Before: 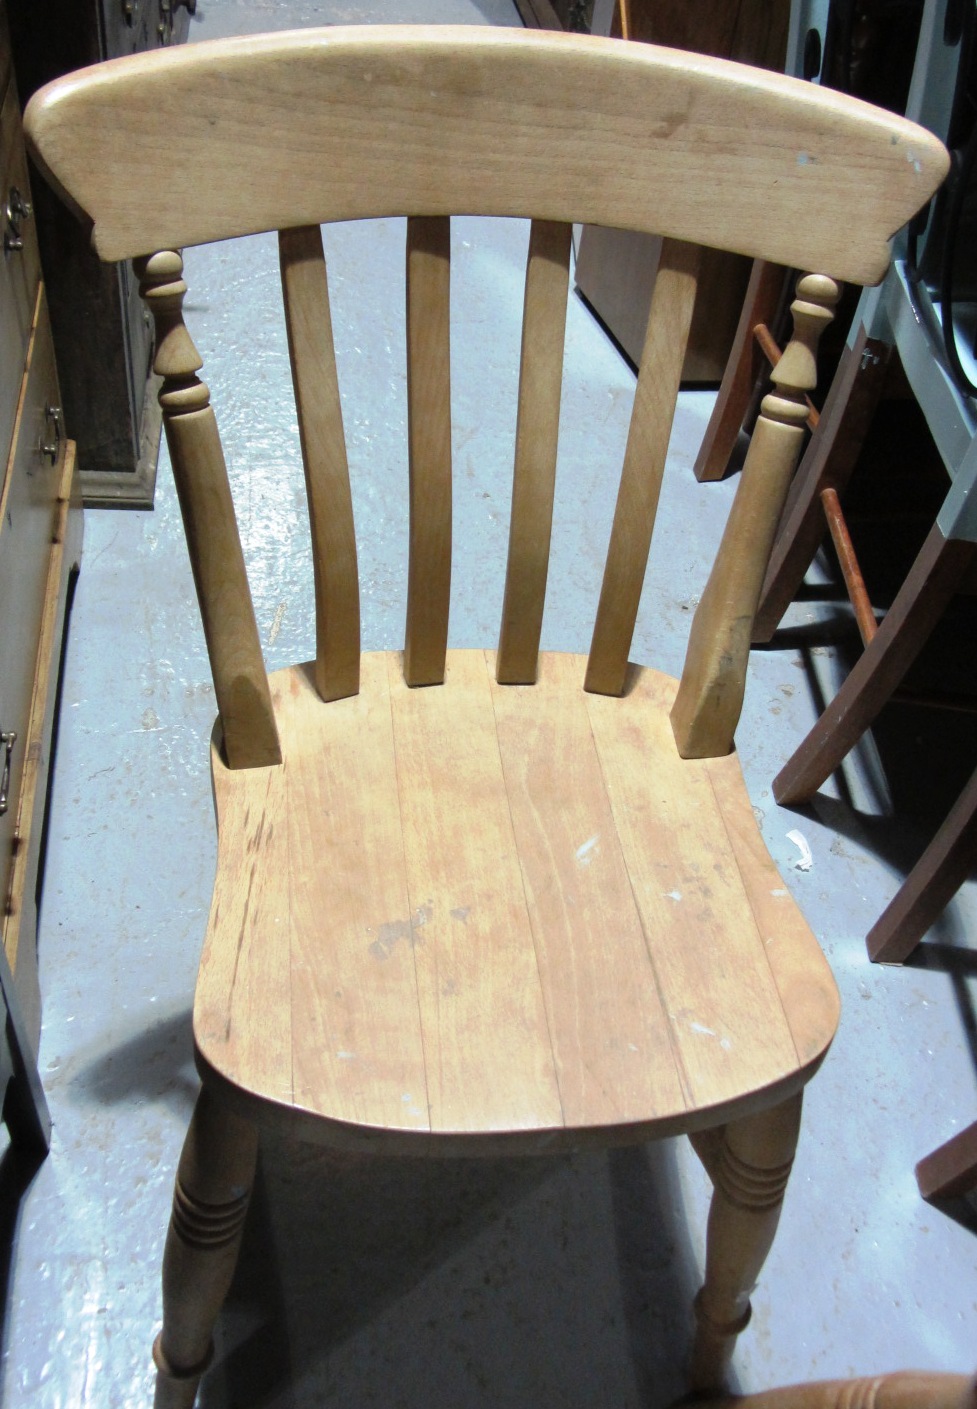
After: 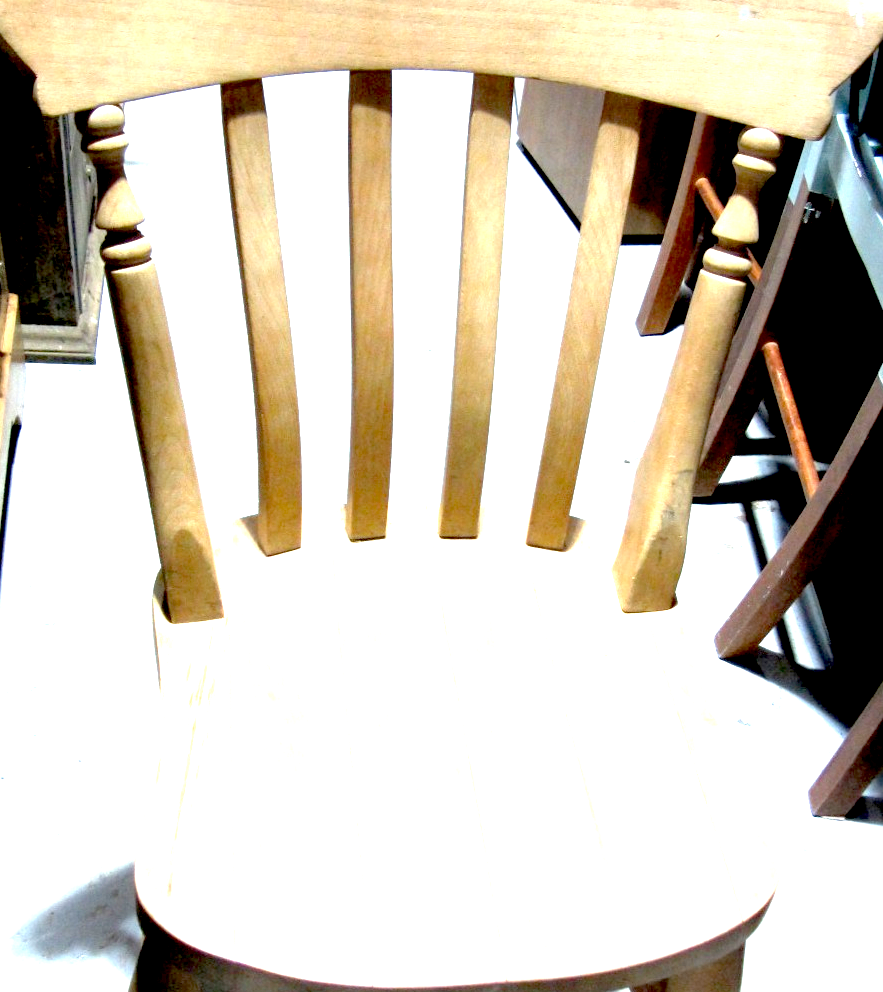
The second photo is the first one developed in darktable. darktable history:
crop: left 5.985%, top 10.391%, right 3.6%, bottom 19.165%
exposure: black level correction 0.016, exposure 1.777 EV, compensate highlight preservation false
tone equalizer: on, module defaults
